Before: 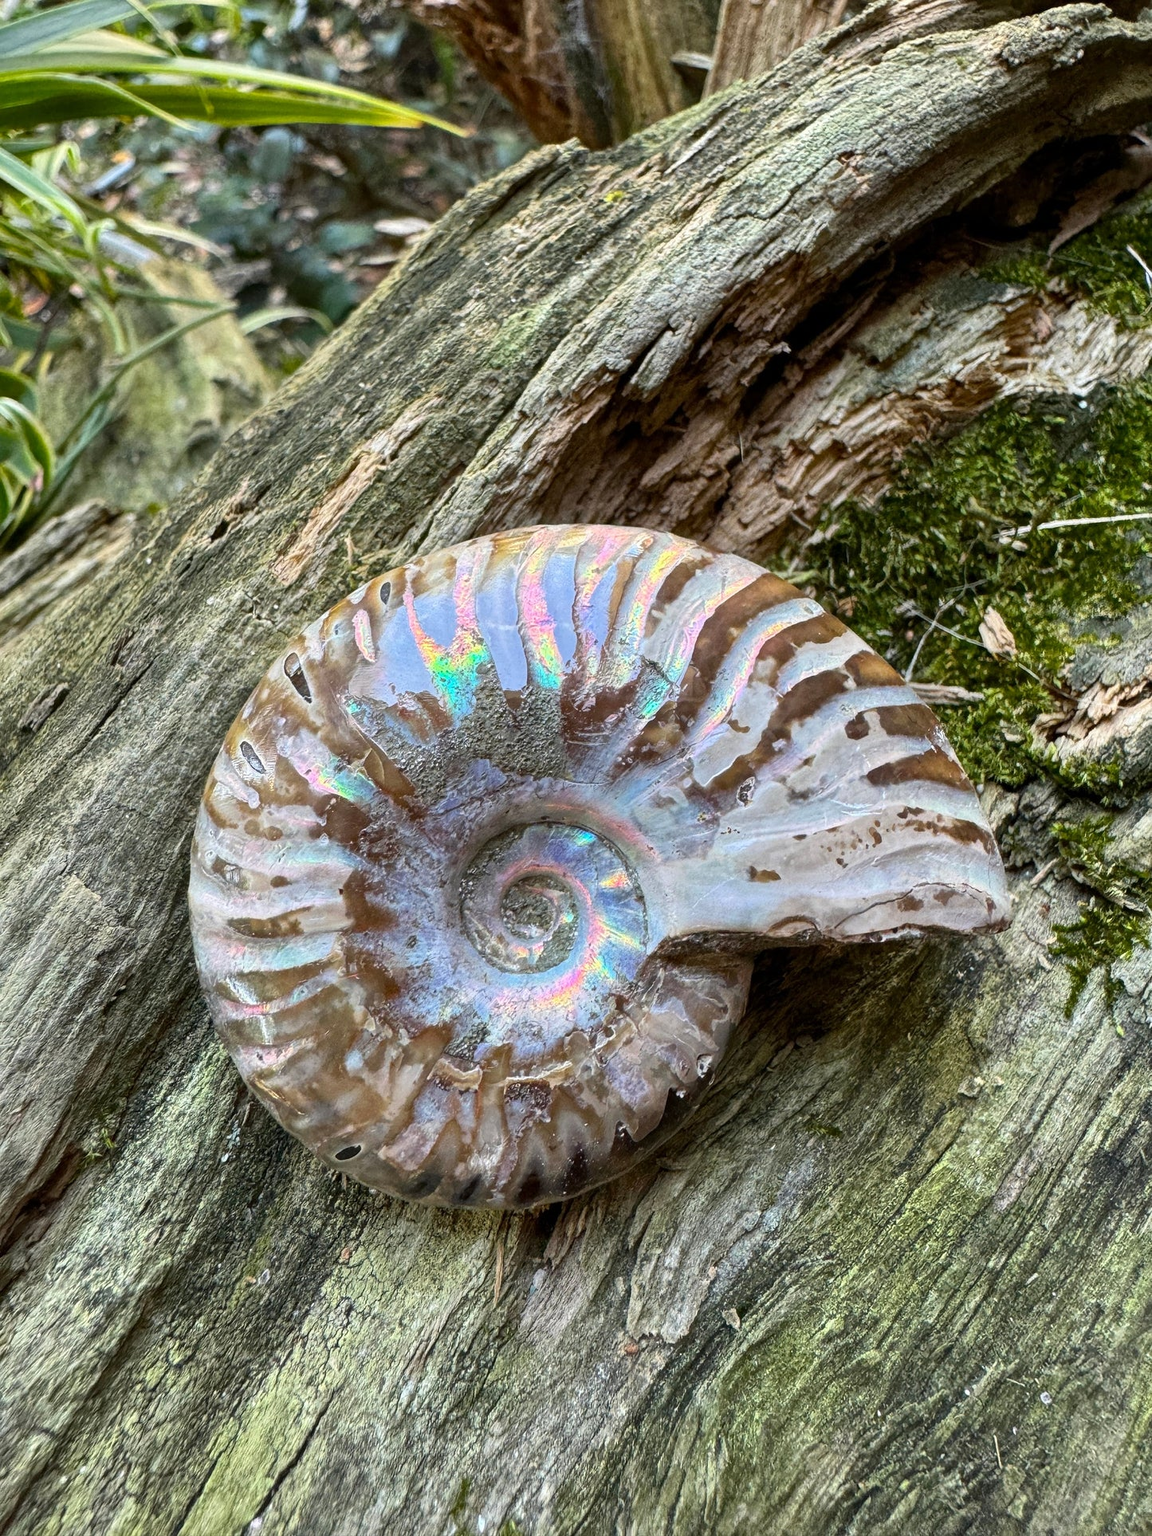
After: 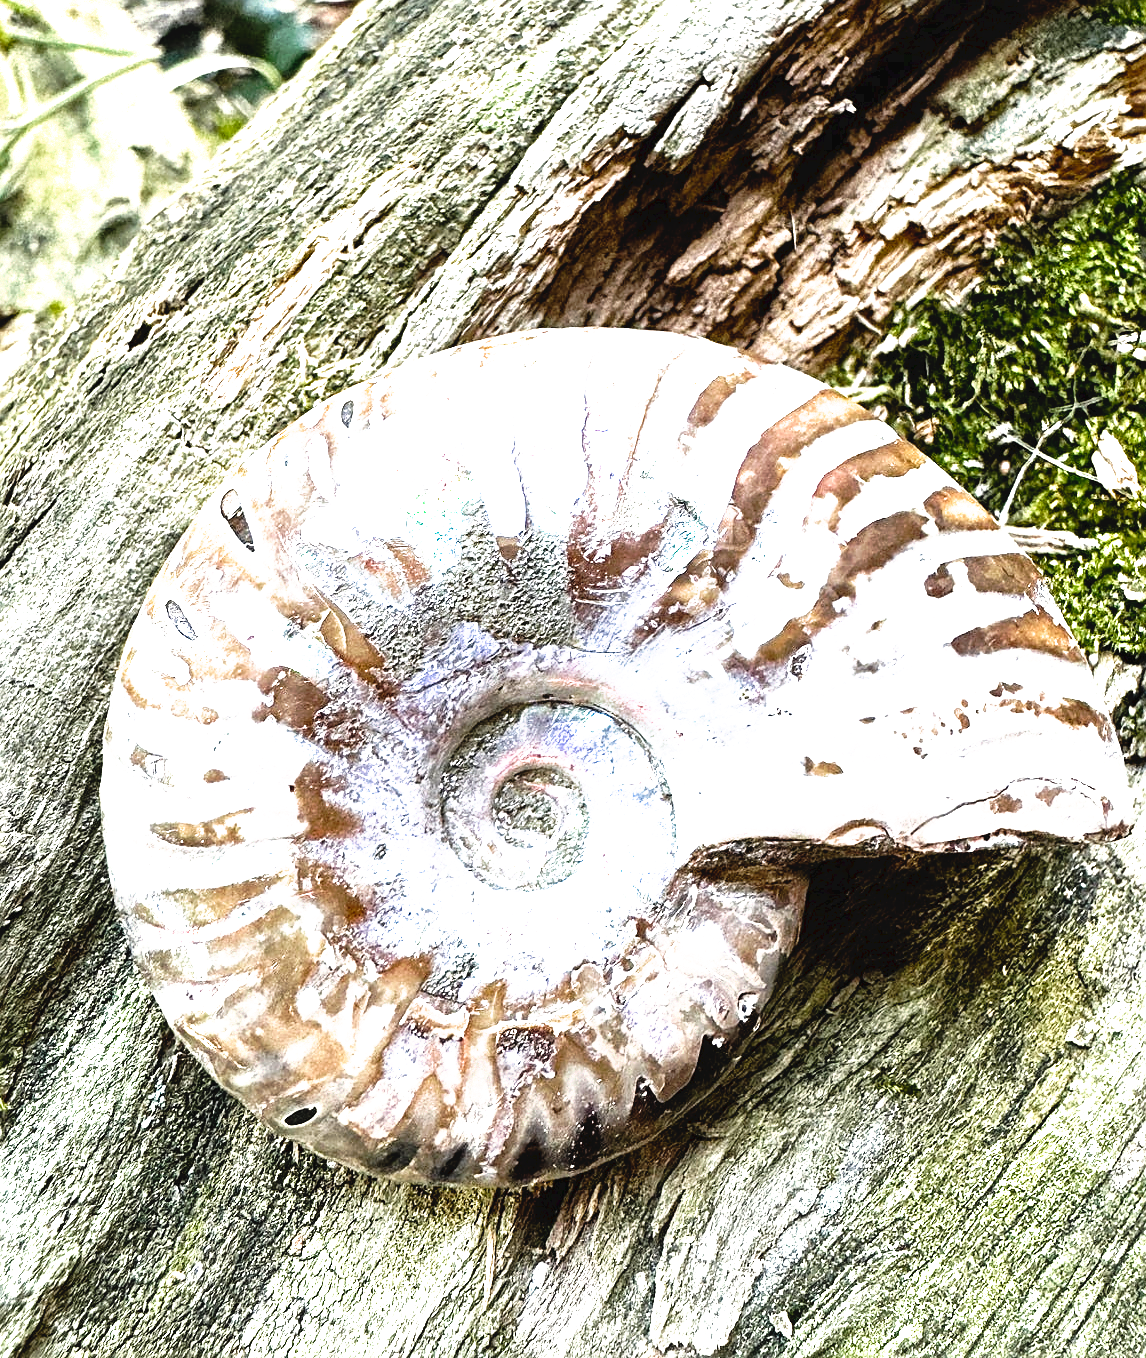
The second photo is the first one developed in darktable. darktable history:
filmic rgb: black relative exposure -8.01 EV, white relative exposure 2.45 EV, hardness 6.34, contrast in shadows safe, enable highlight reconstruction true
contrast brightness saturation: saturation -0.047
local contrast: mode bilateral grid, contrast 10, coarseness 24, detail 115%, midtone range 0.2
crop: left 9.454%, top 17.136%, right 11.218%, bottom 12.363%
exposure: black level correction 0, exposure 1.294 EV, compensate exposure bias true, compensate highlight preservation false
sharpen: on, module defaults
tone curve: curves: ch0 [(0, 0) (0.003, 0.047) (0.011, 0.047) (0.025, 0.047) (0.044, 0.049) (0.069, 0.051) (0.1, 0.062) (0.136, 0.086) (0.177, 0.125) (0.224, 0.178) (0.277, 0.246) (0.335, 0.324) (0.399, 0.407) (0.468, 0.48) (0.543, 0.57) (0.623, 0.675) (0.709, 0.772) (0.801, 0.876) (0.898, 0.963) (1, 1)], preserve colors none
